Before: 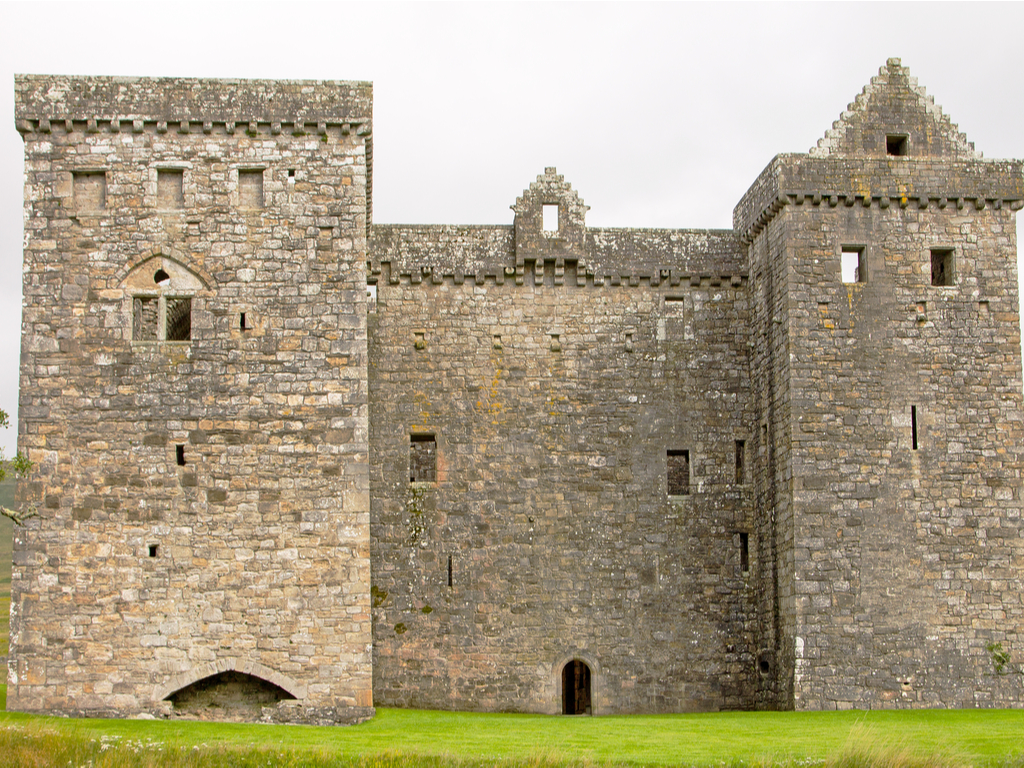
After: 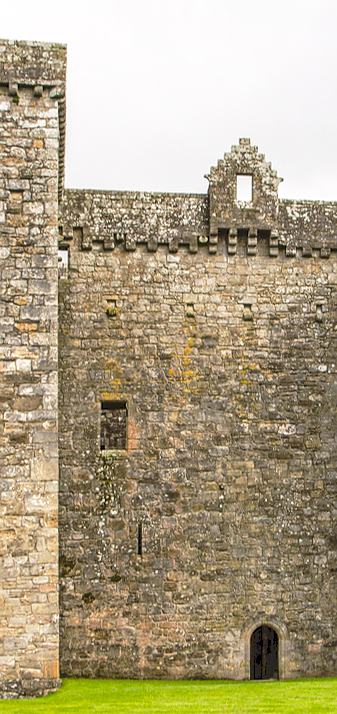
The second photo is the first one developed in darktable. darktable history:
tone curve: curves: ch0 [(0, 0) (0.003, 0.161) (0.011, 0.161) (0.025, 0.161) (0.044, 0.161) (0.069, 0.161) (0.1, 0.161) (0.136, 0.163) (0.177, 0.179) (0.224, 0.207) (0.277, 0.243) (0.335, 0.292) (0.399, 0.361) (0.468, 0.452) (0.543, 0.547) (0.623, 0.638) (0.709, 0.731) (0.801, 0.826) (0.898, 0.911) (1, 1)], preserve colors none
crop: left 33.36%, right 33.36%
local contrast: detail 130%
rotate and perspective: rotation 0.679°, lens shift (horizontal) 0.136, crop left 0.009, crop right 0.991, crop top 0.078, crop bottom 0.95
sharpen: radius 0.969, amount 0.604
